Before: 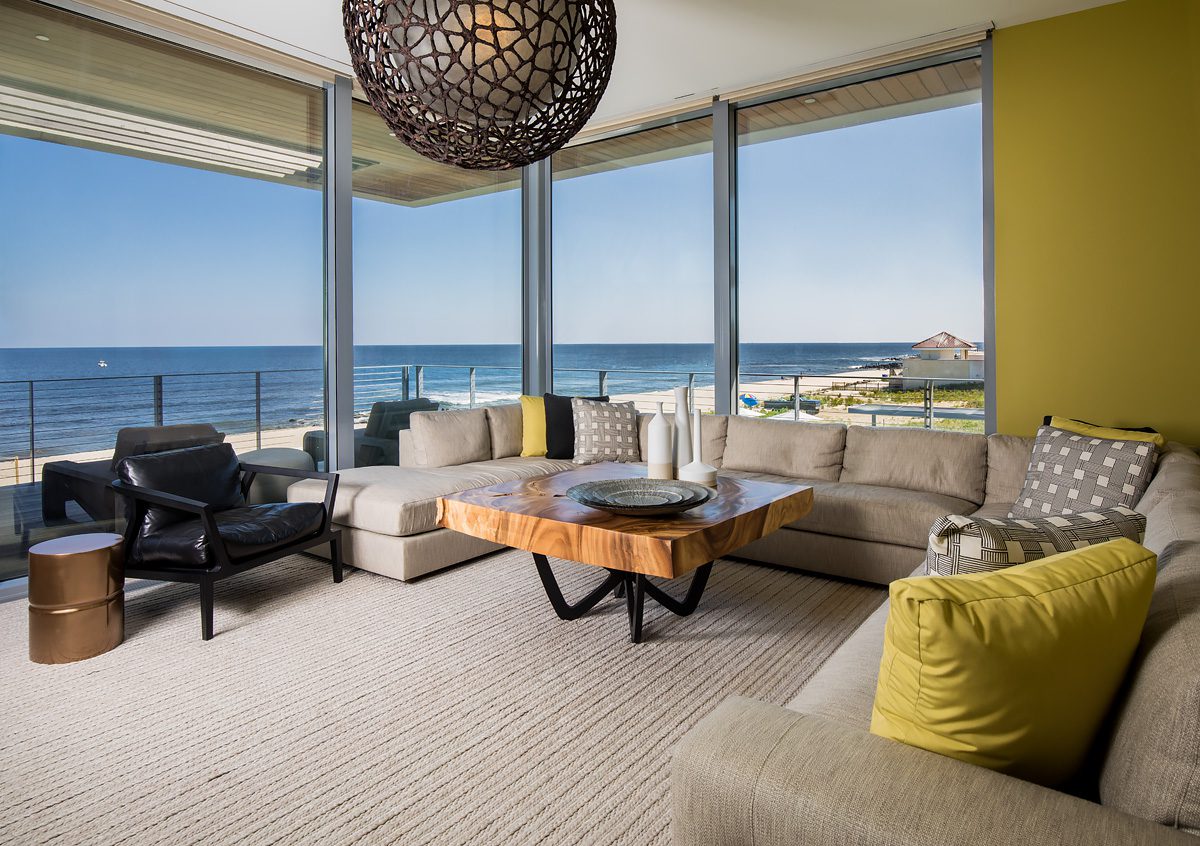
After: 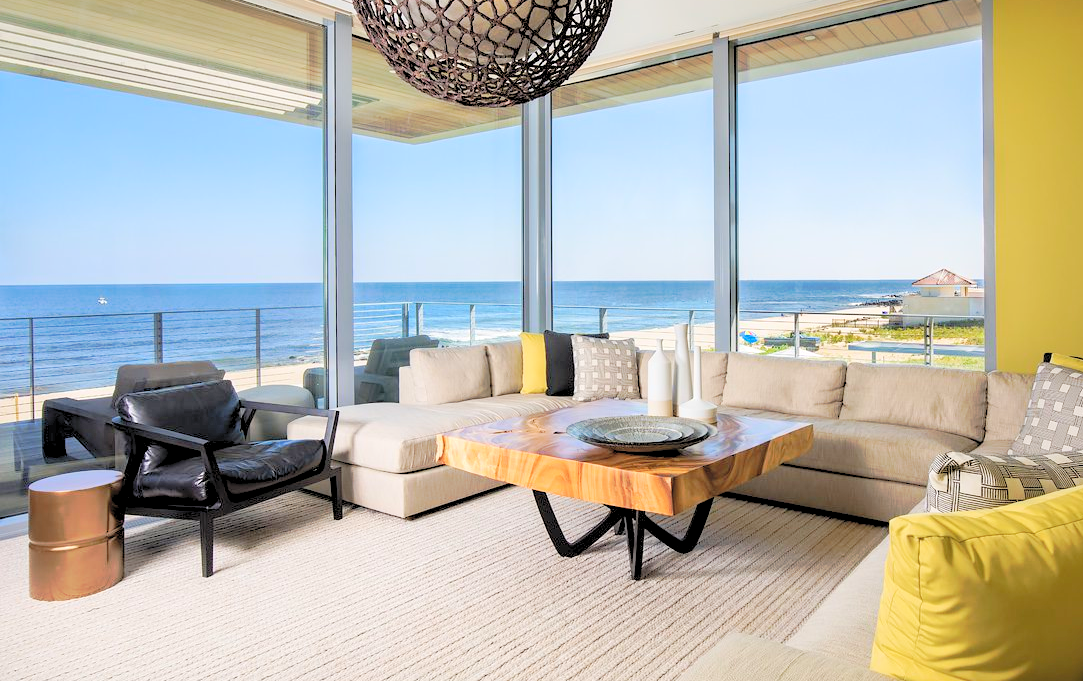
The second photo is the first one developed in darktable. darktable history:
tone curve: curves: ch0 [(0, 0) (0.003, 0.003) (0.011, 0.01) (0.025, 0.023) (0.044, 0.042) (0.069, 0.065) (0.1, 0.094) (0.136, 0.128) (0.177, 0.167) (0.224, 0.211) (0.277, 0.261) (0.335, 0.315) (0.399, 0.375) (0.468, 0.441) (0.543, 0.543) (0.623, 0.623) (0.709, 0.709) (0.801, 0.801) (0.898, 0.898) (1, 1)], preserve colors none
crop: top 7.49%, right 9.717%, bottom 11.943%
contrast brightness saturation: brightness 0.13
levels: levels [0.072, 0.414, 0.976]
